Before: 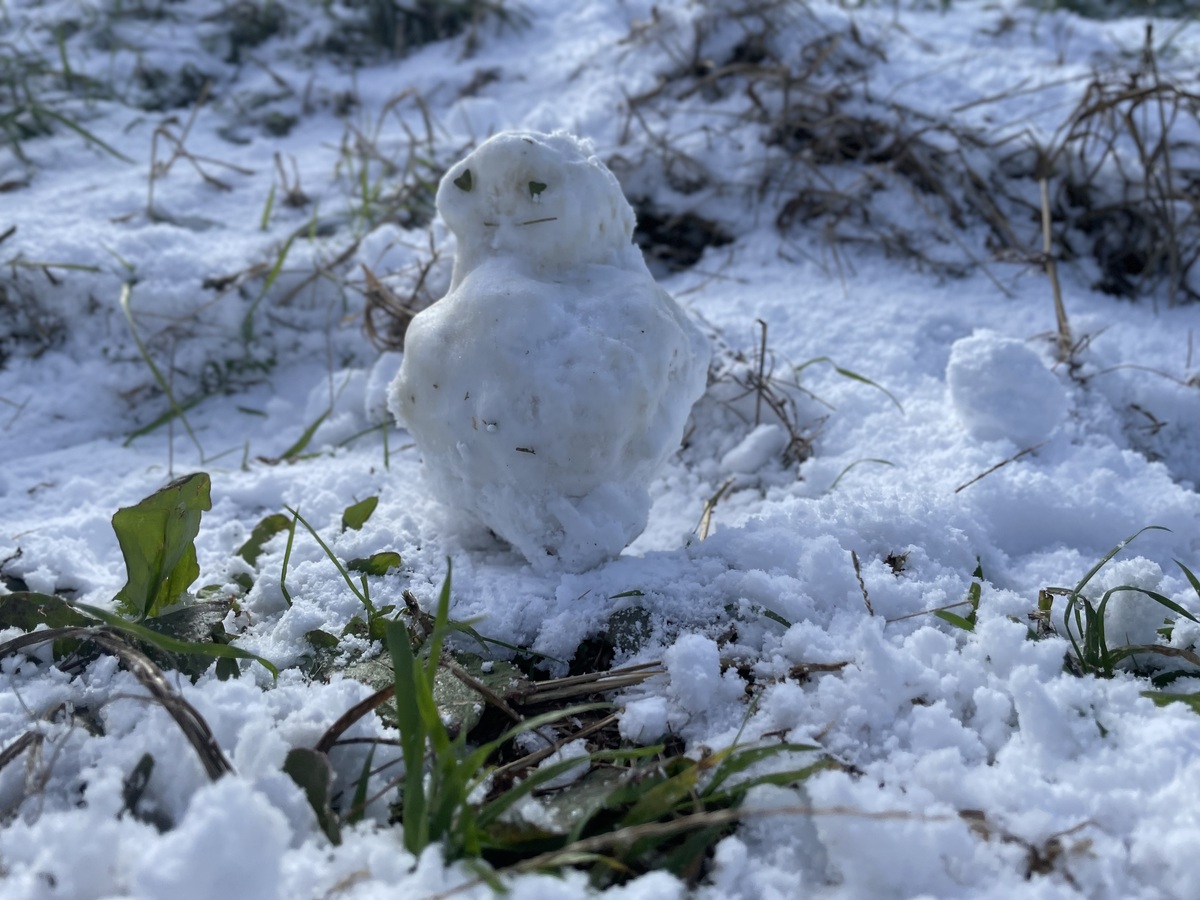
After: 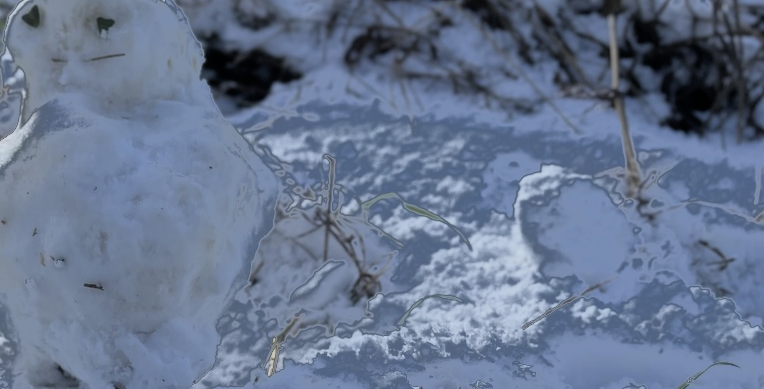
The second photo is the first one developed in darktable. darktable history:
fill light: exposure -0.73 EV, center 0.69, width 2.2
filmic rgb: threshold 3 EV, hardness 4.17, latitude 50%, contrast 1.1, preserve chrominance max RGB, color science v6 (2022), contrast in shadows safe, contrast in highlights safe, enable highlight reconstruction true
haze removal: strength -0.09, distance 0.358, compatibility mode true, adaptive false
crop: left 36.005%, top 18.293%, right 0.31%, bottom 38.444%
